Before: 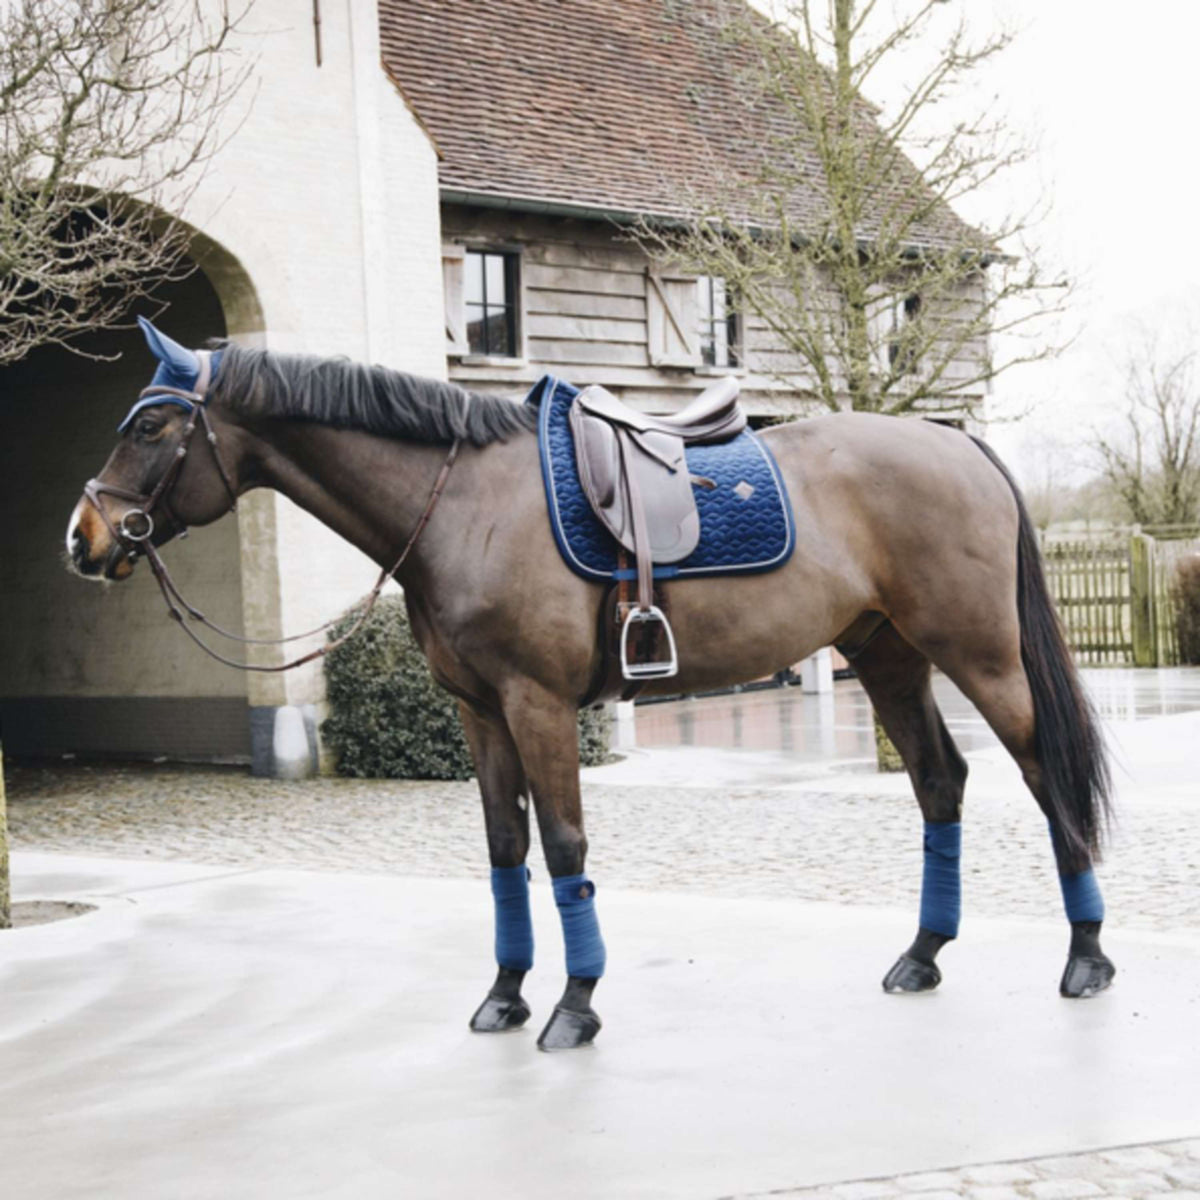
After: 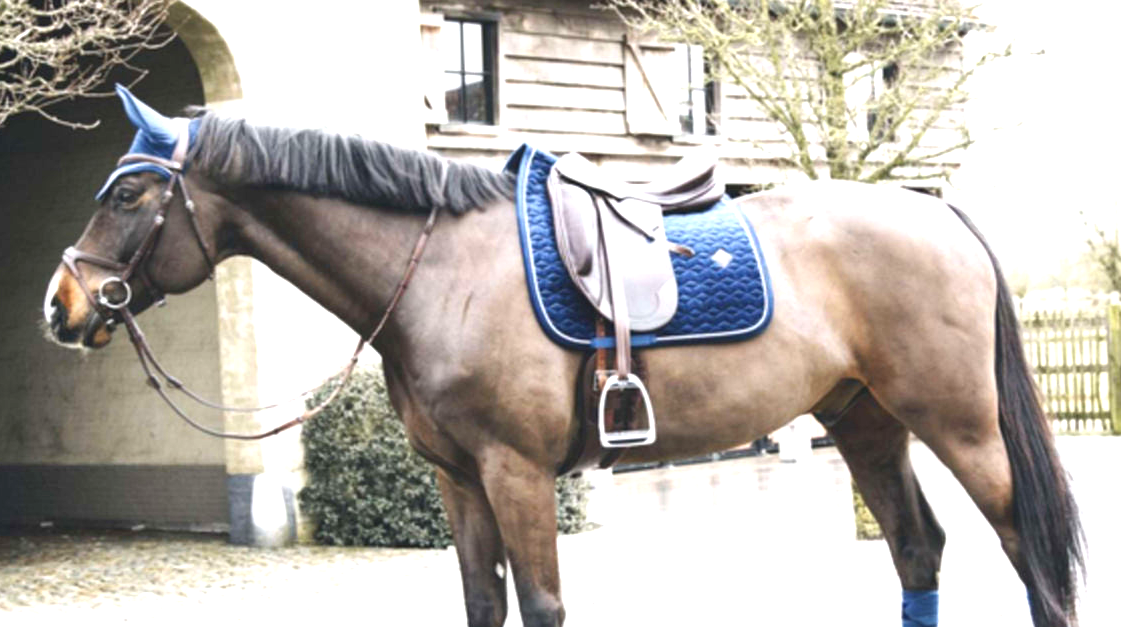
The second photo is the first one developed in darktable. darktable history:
crop: left 1.846%, top 19.336%, right 4.669%, bottom 28.342%
exposure: black level correction 0, exposure 1.2 EV, compensate highlight preservation false
